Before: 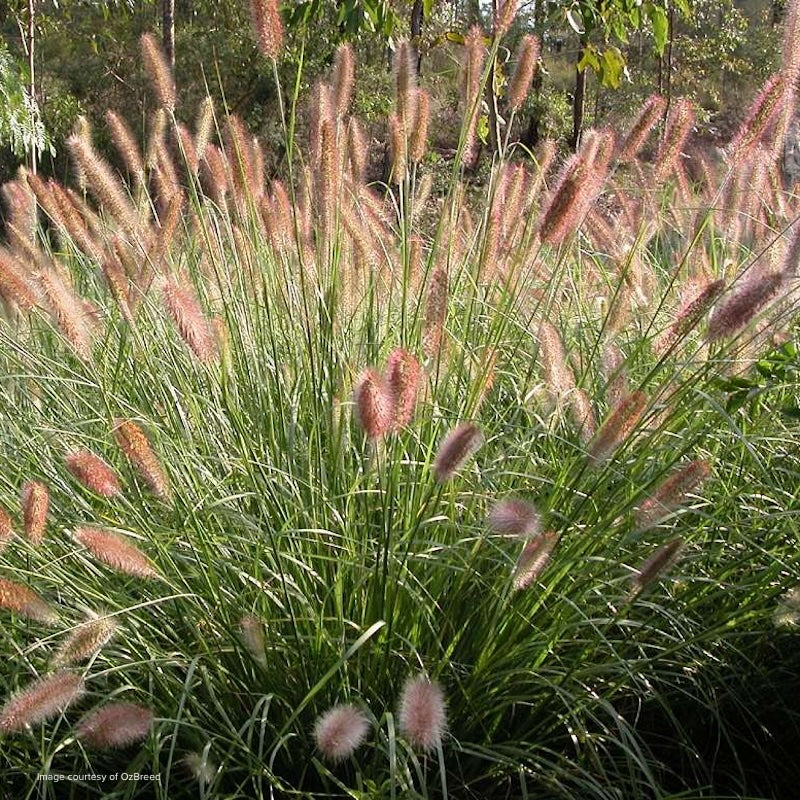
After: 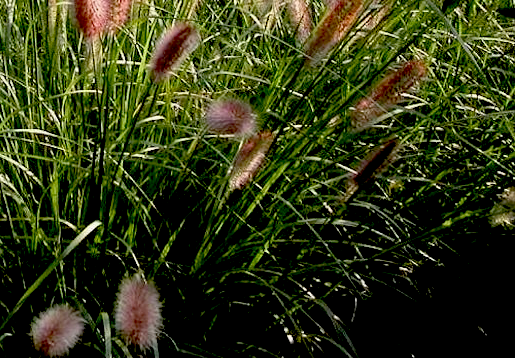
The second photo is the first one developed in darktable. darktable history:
crop and rotate: left 35.509%, top 50.238%, bottom 4.934%
exposure: black level correction 0.056, exposure -0.039 EV, compensate highlight preservation false
